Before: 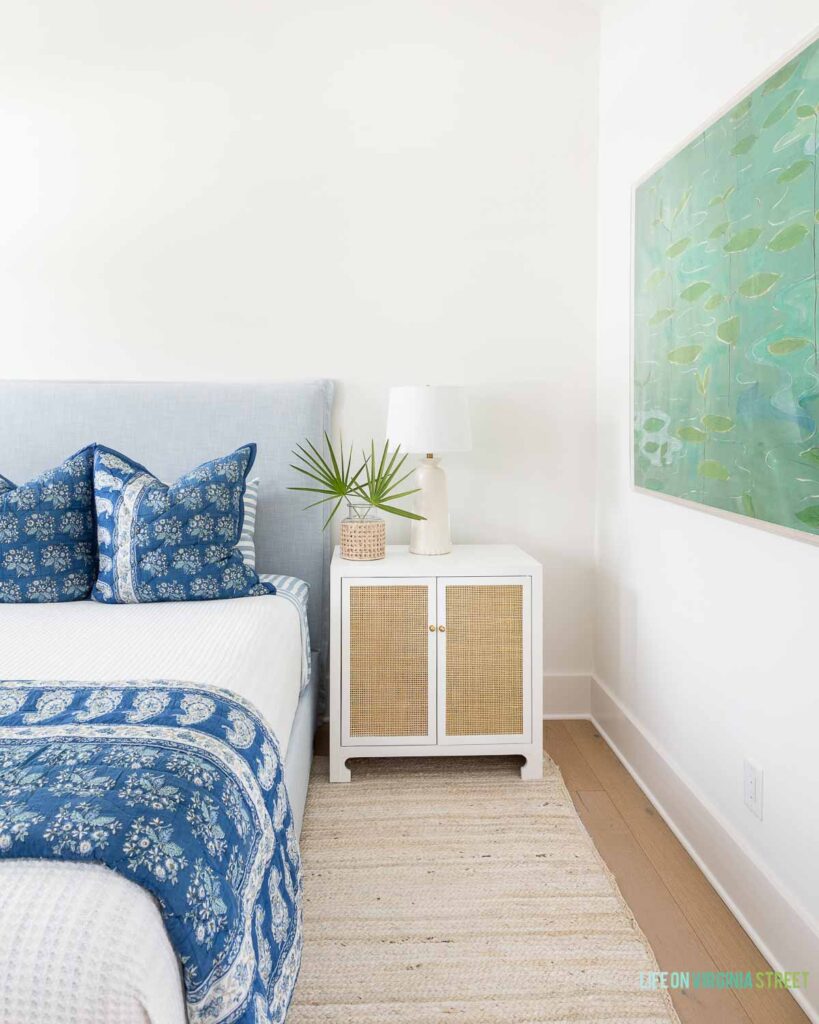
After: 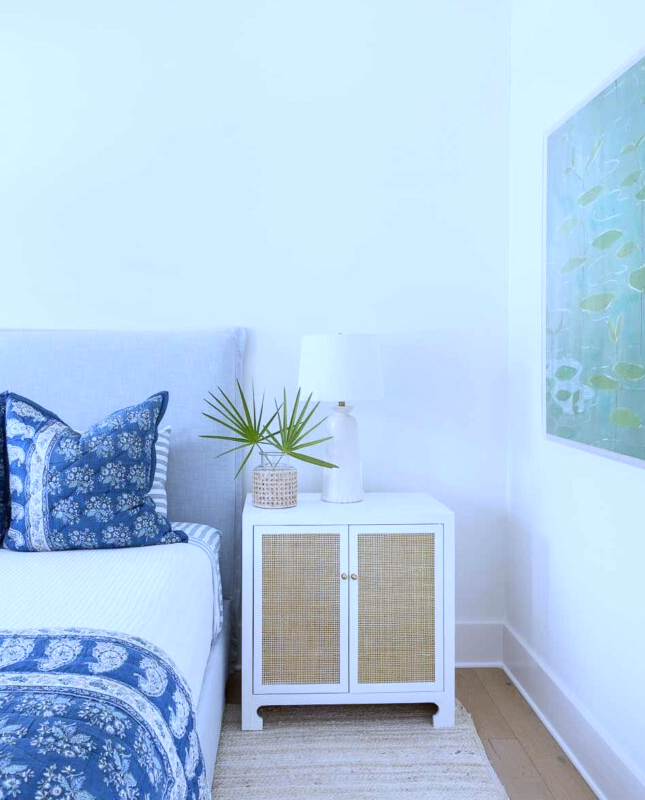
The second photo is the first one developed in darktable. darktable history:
crop and rotate: left 10.77%, top 5.1%, right 10.41%, bottom 16.76%
white balance: red 0.871, blue 1.249
contrast brightness saturation: saturation -0.04
